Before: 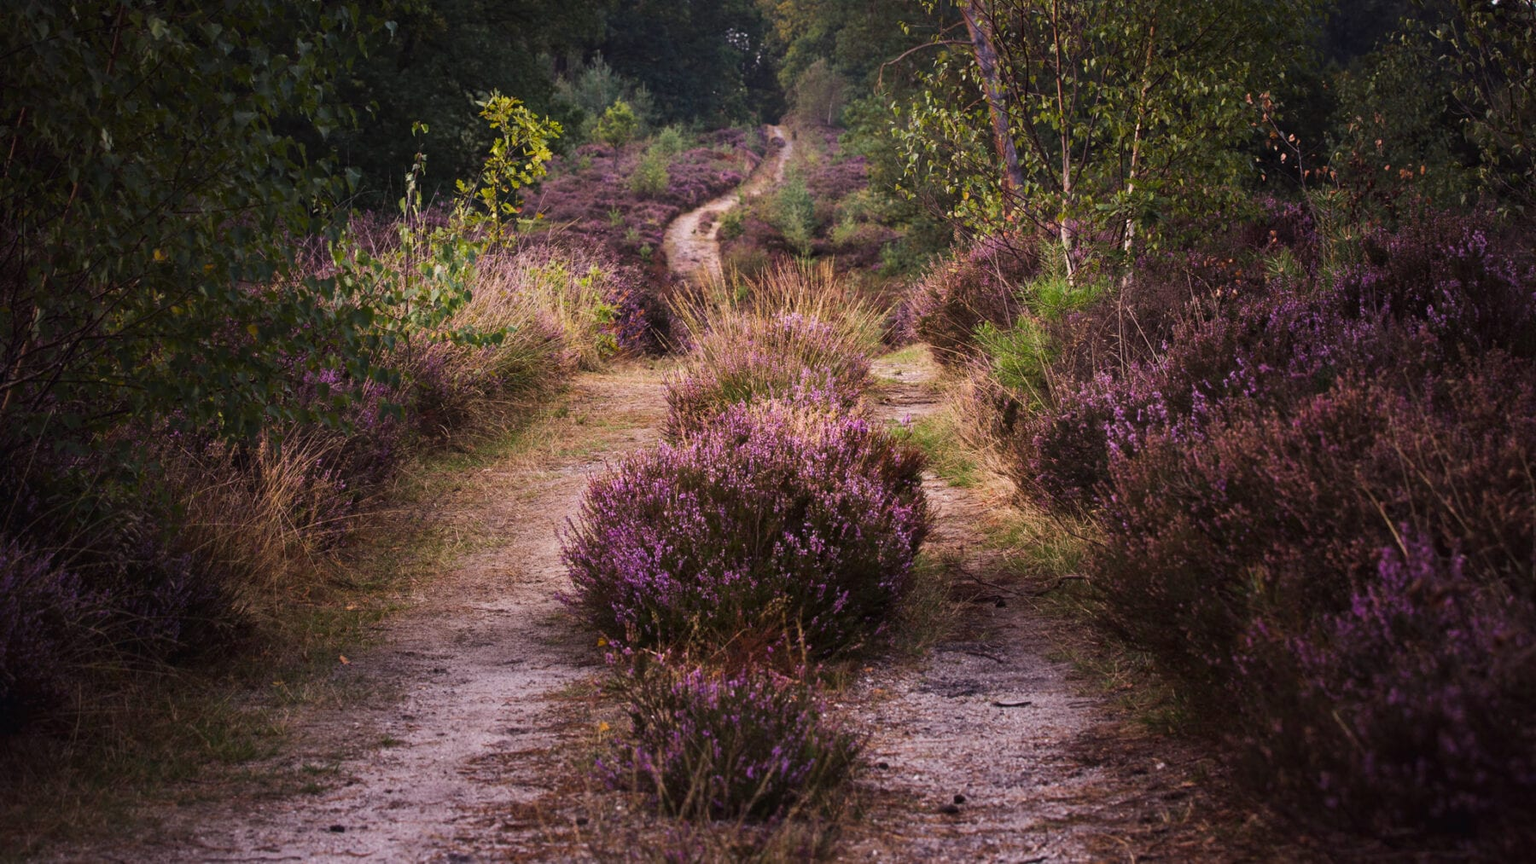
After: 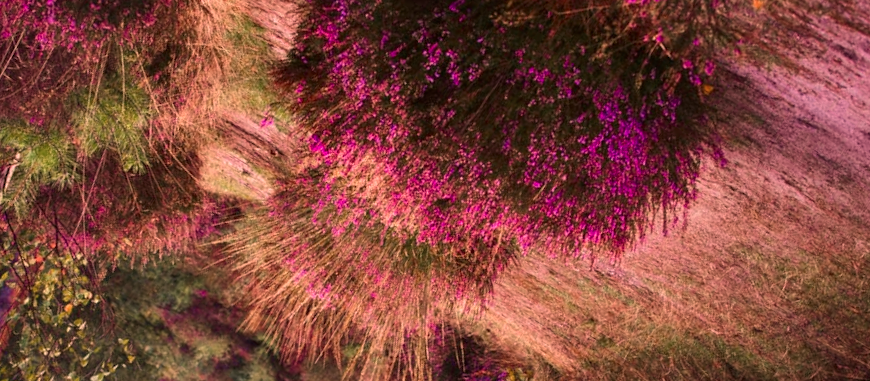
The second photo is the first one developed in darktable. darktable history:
color correction: highlights a* 12.23, highlights b* 5.36
velvia: on, module defaults
crop and rotate: angle 148.1°, left 9.141%, top 15.579%, right 4.426%, bottom 17.135%
color zones: curves: ch0 [(0, 0.473) (0.001, 0.473) (0.226, 0.548) (0.4, 0.589) (0.525, 0.54) (0.728, 0.403) (0.999, 0.473) (1, 0.473)]; ch1 [(0, 0.619) (0.001, 0.619) (0.234, 0.388) (0.4, 0.372) (0.528, 0.422) (0.732, 0.53) (0.999, 0.619) (1, 0.619)]; ch2 [(0, 0.547) (0.001, 0.547) (0.226, 0.45) (0.4, 0.525) (0.525, 0.585) (0.8, 0.511) (0.999, 0.547) (1, 0.547)]
contrast brightness saturation: brightness -0.029, saturation 0.345
